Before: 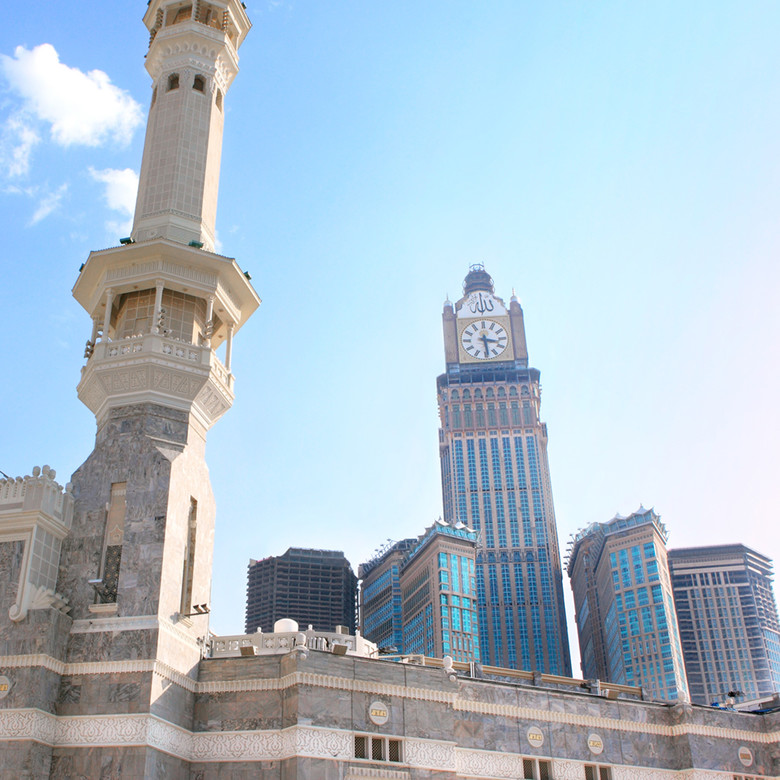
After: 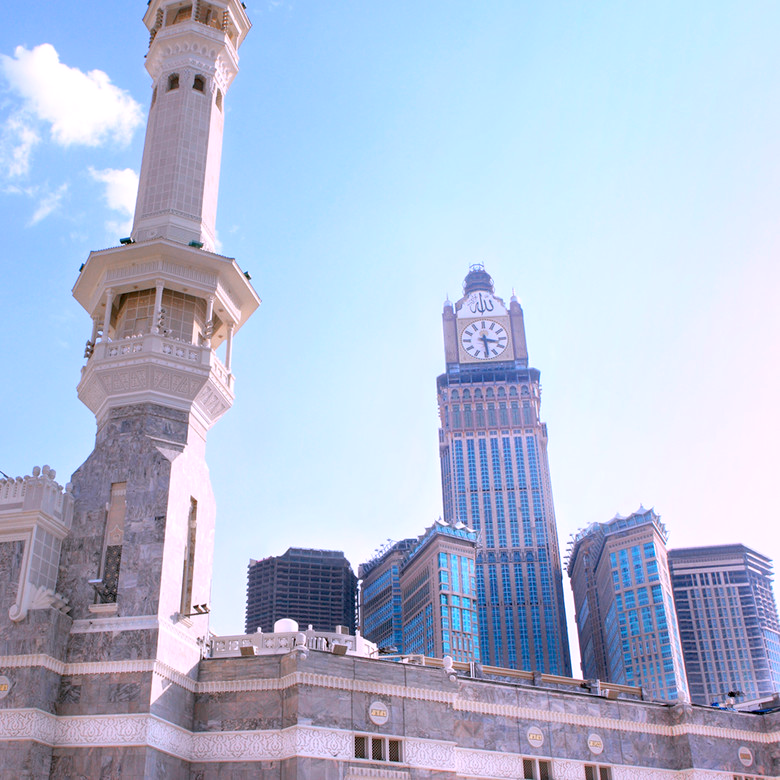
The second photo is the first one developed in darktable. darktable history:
exposure: black level correction 0.009, compensate highlight preservation false
white balance: red 1.042, blue 1.17
